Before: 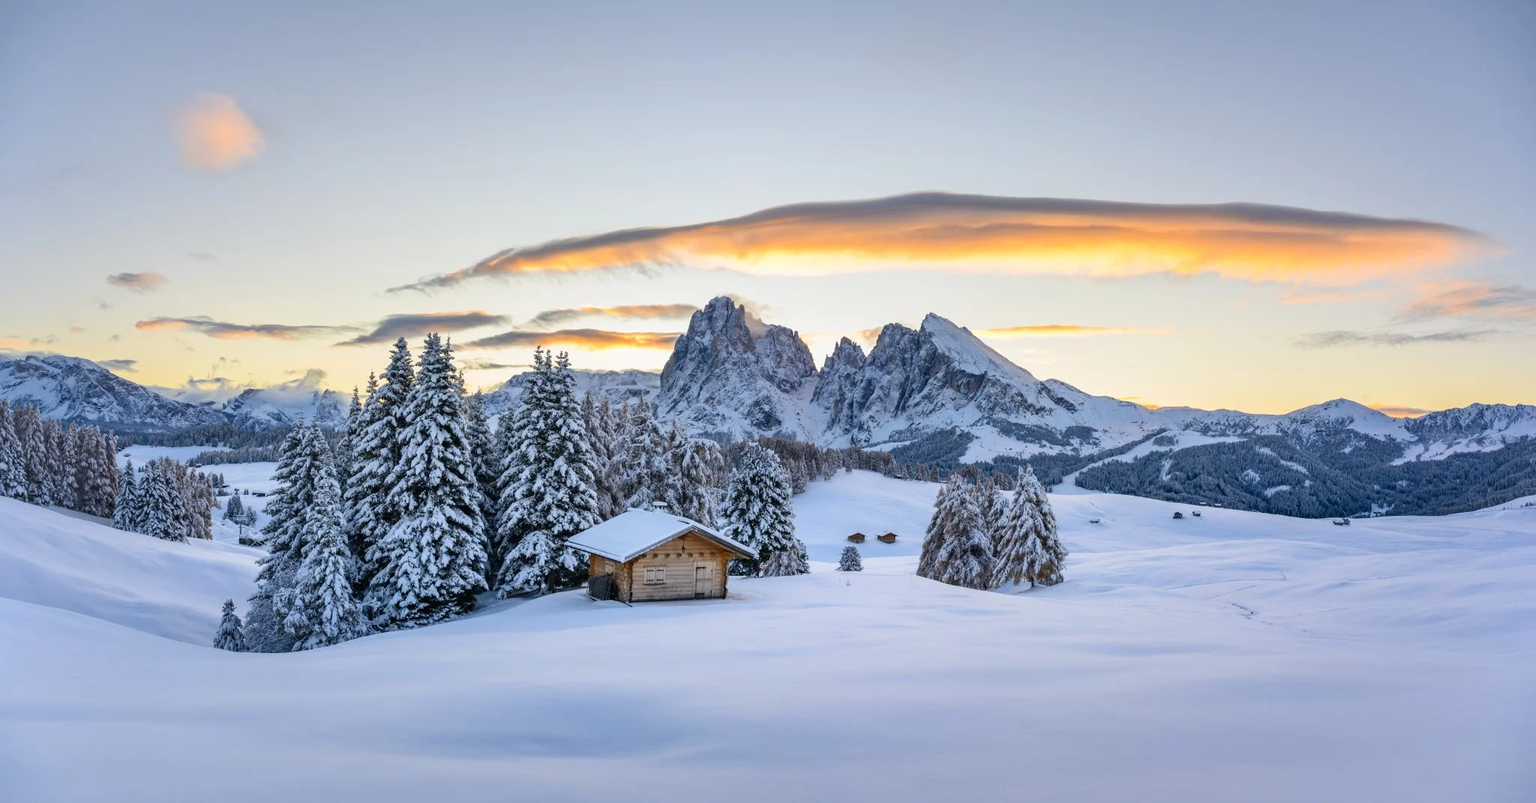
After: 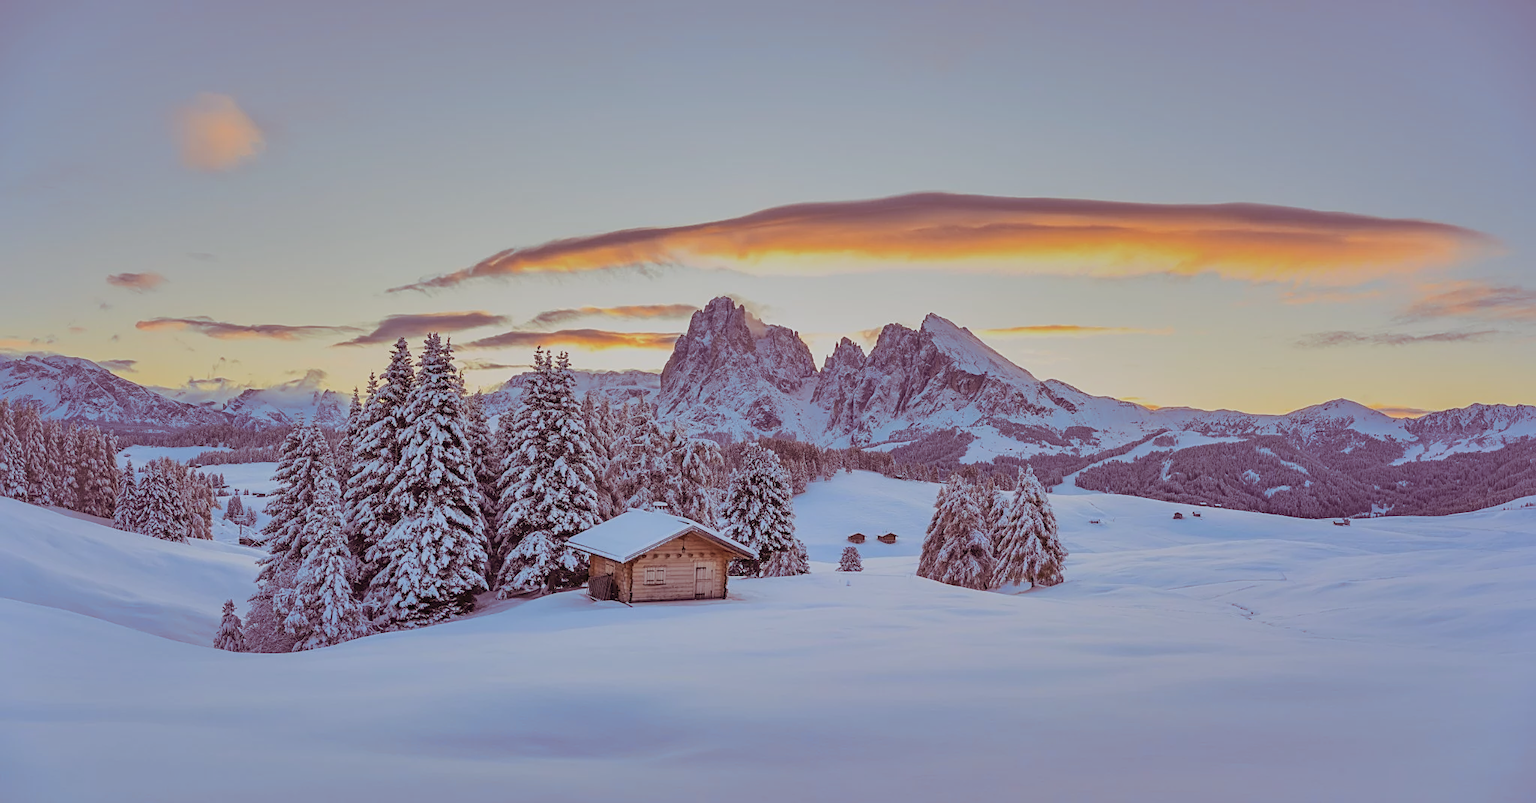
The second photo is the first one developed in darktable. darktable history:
shadows and highlights: soften with gaussian
color balance rgb: contrast -30%
split-toning: on, module defaults
sharpen: on, module defaults
